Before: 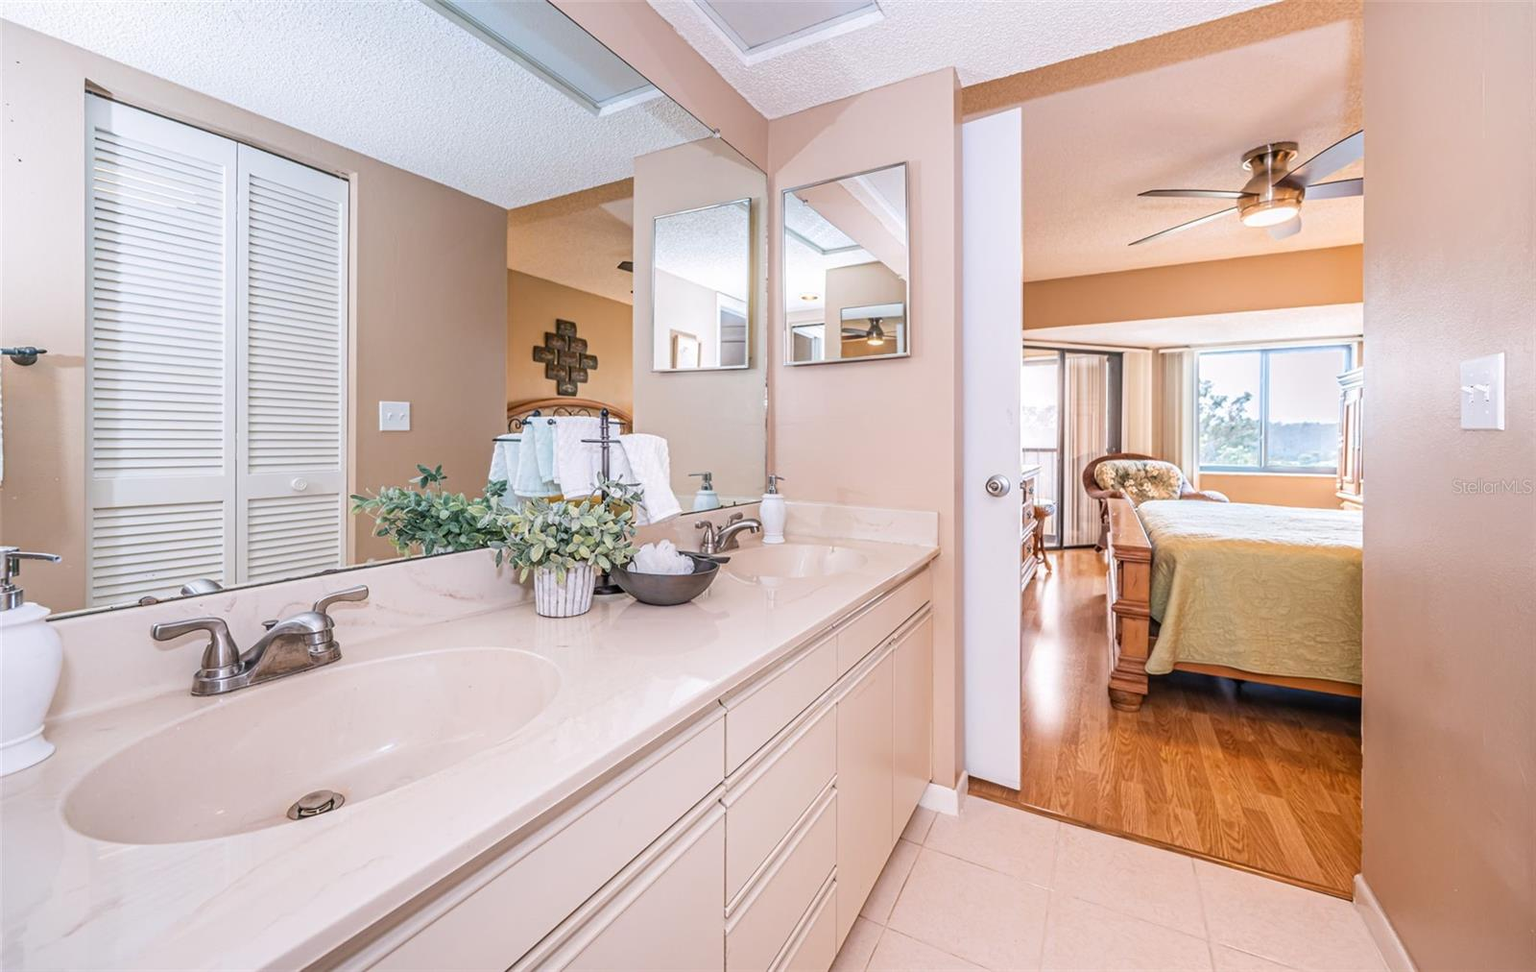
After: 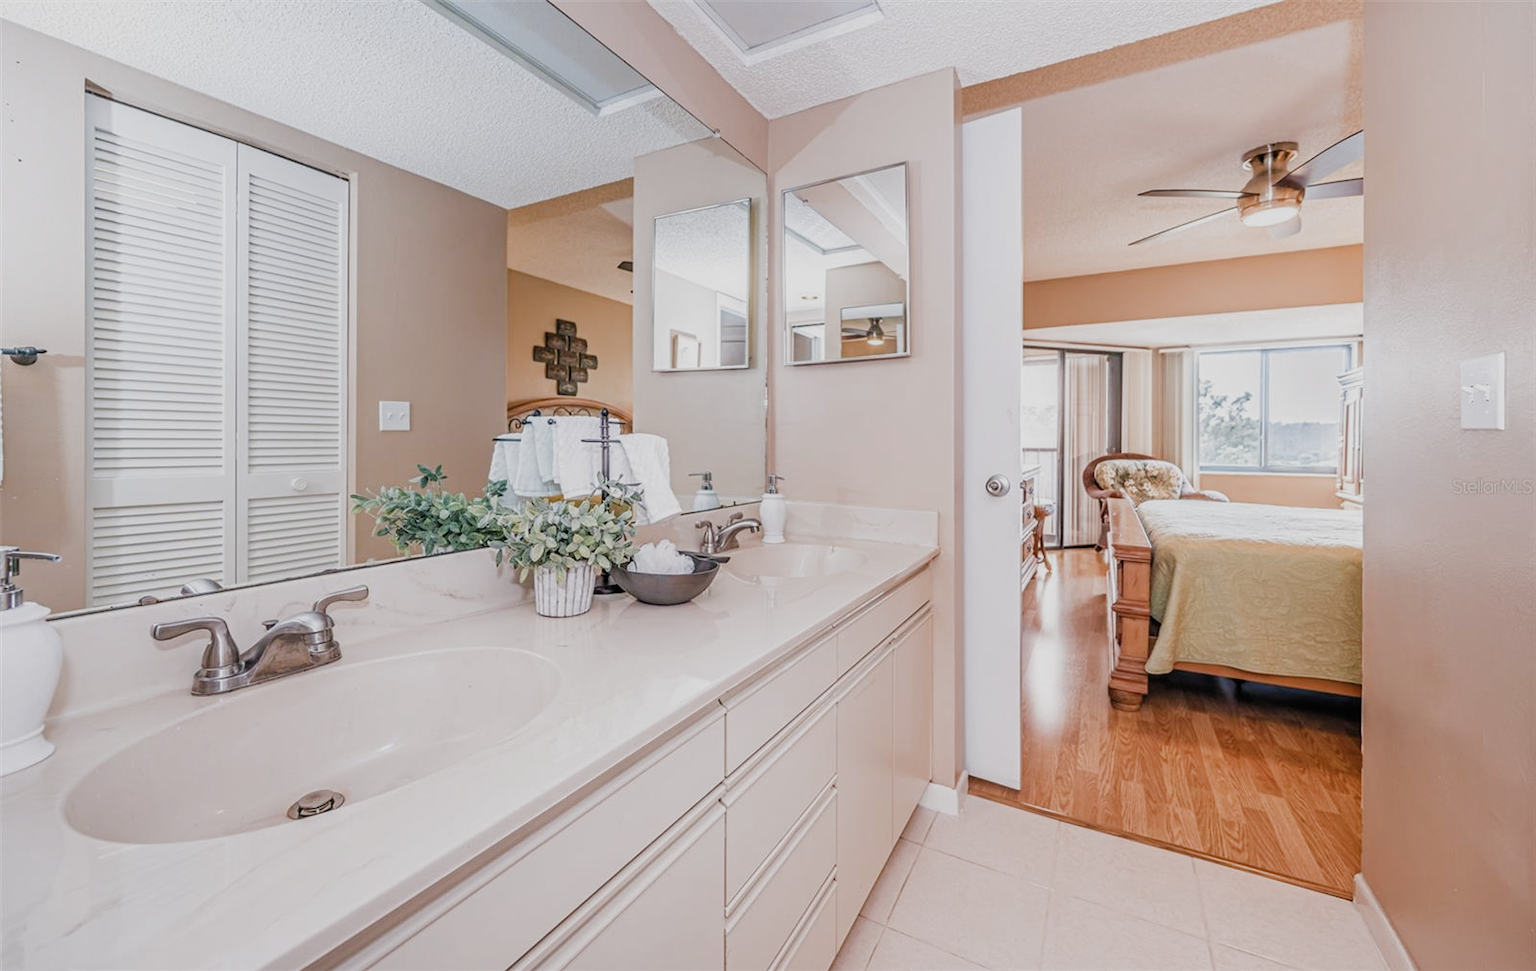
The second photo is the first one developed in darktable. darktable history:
filmic rgb: black relative exposure -7.65 EV, white relative exposure 4.56 EV, hardness 3.61, preserve chrominance RGB euclidean norm (legacy), color science v4 (2020), enable highlight reconstruction true
